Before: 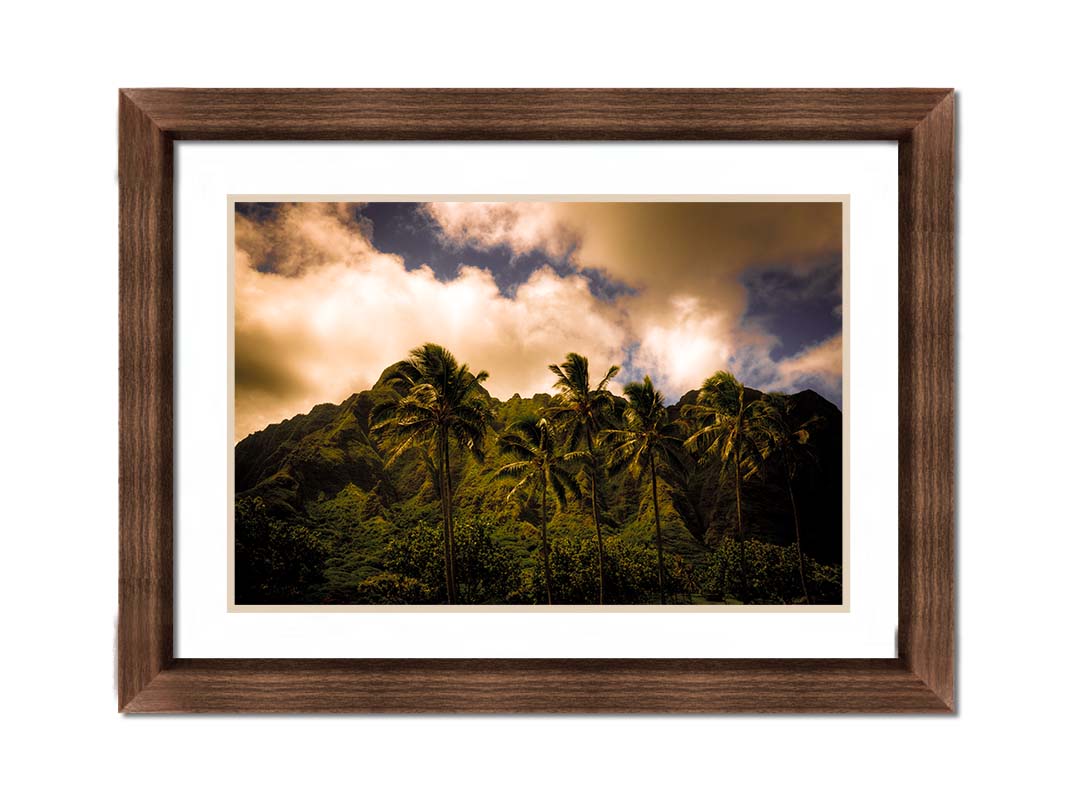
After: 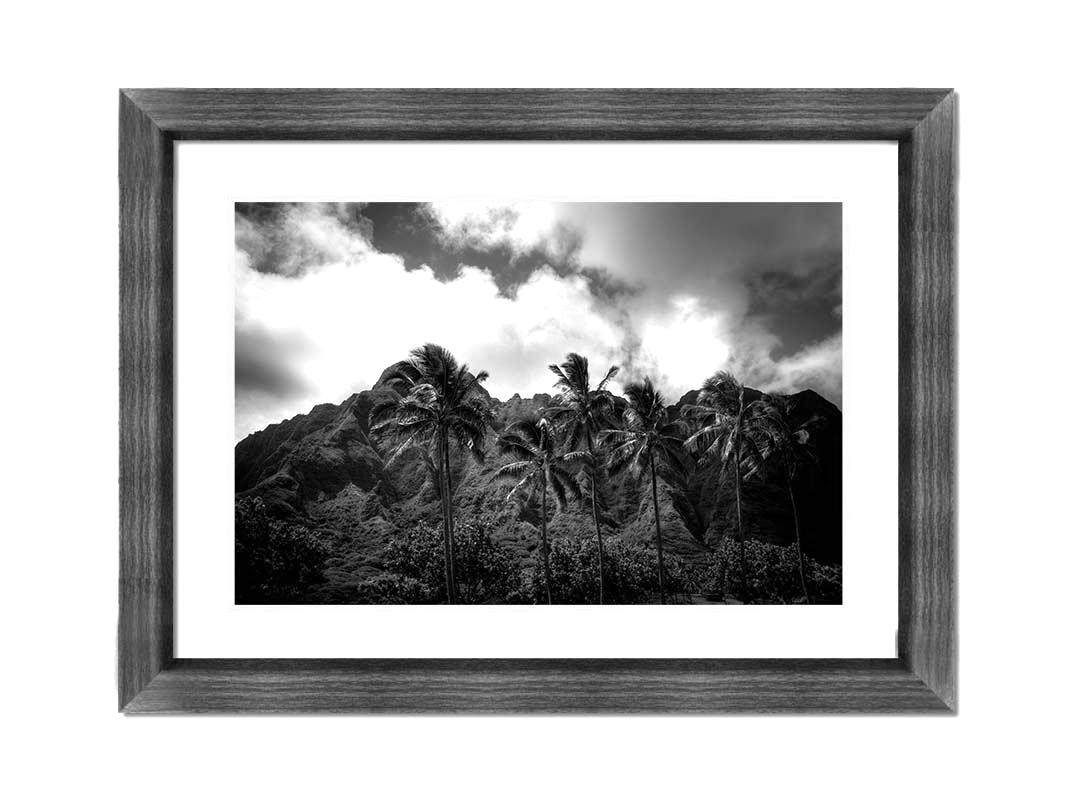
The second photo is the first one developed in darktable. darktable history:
monochrome: on, module defaults
exposure: exposure 0.6 EV, compensate highlight preservation false
